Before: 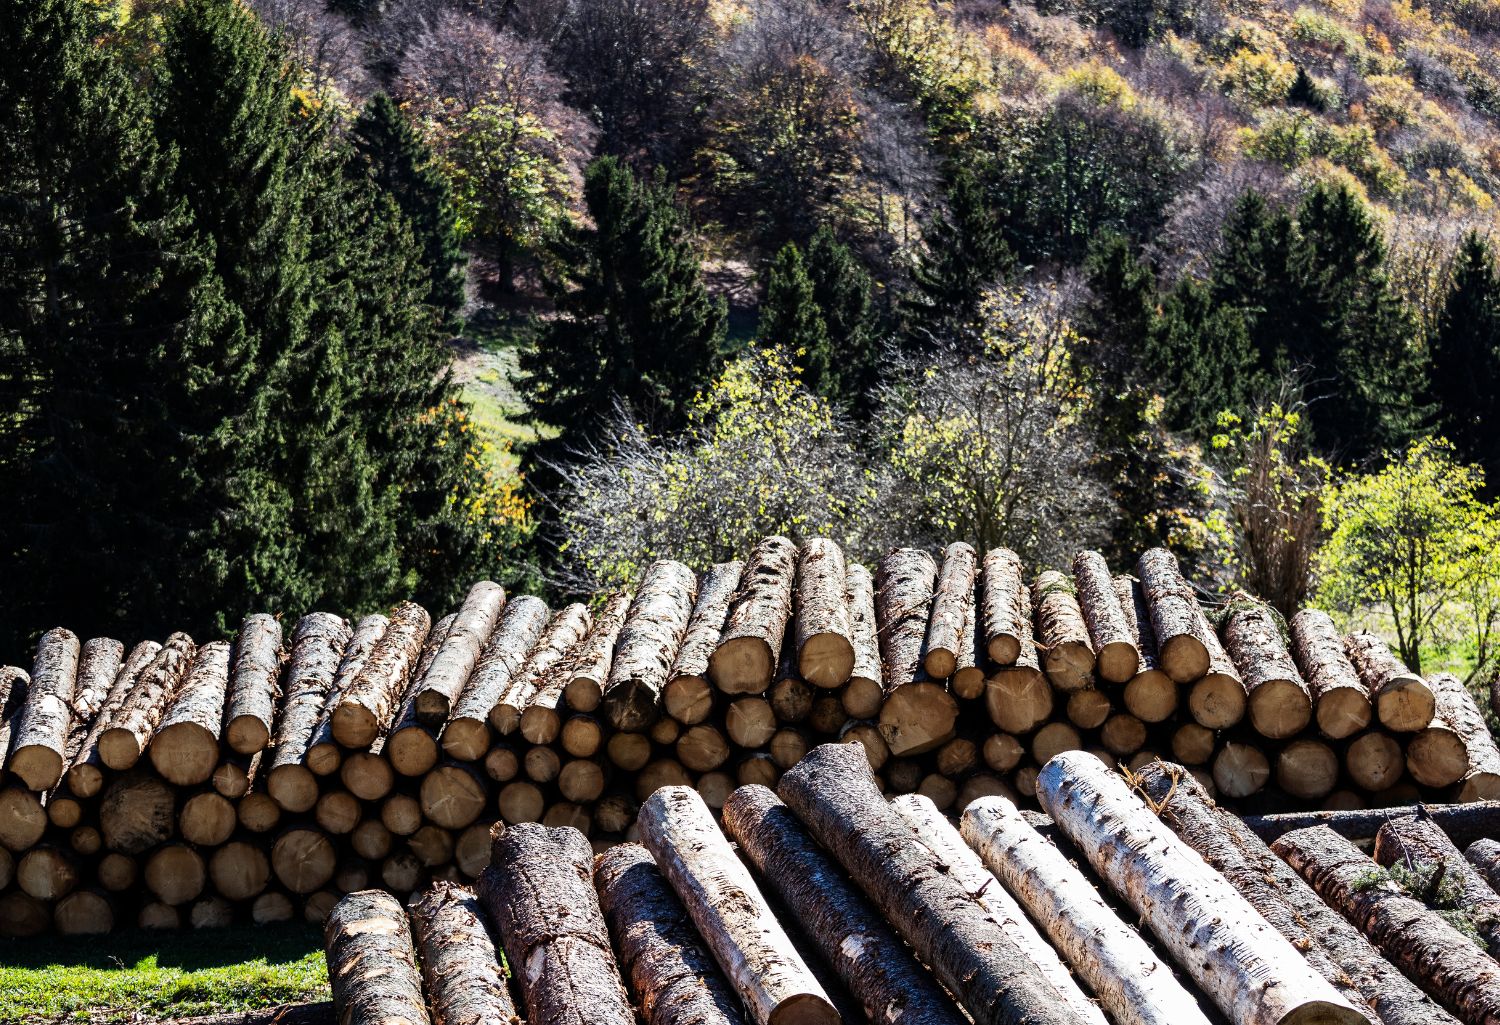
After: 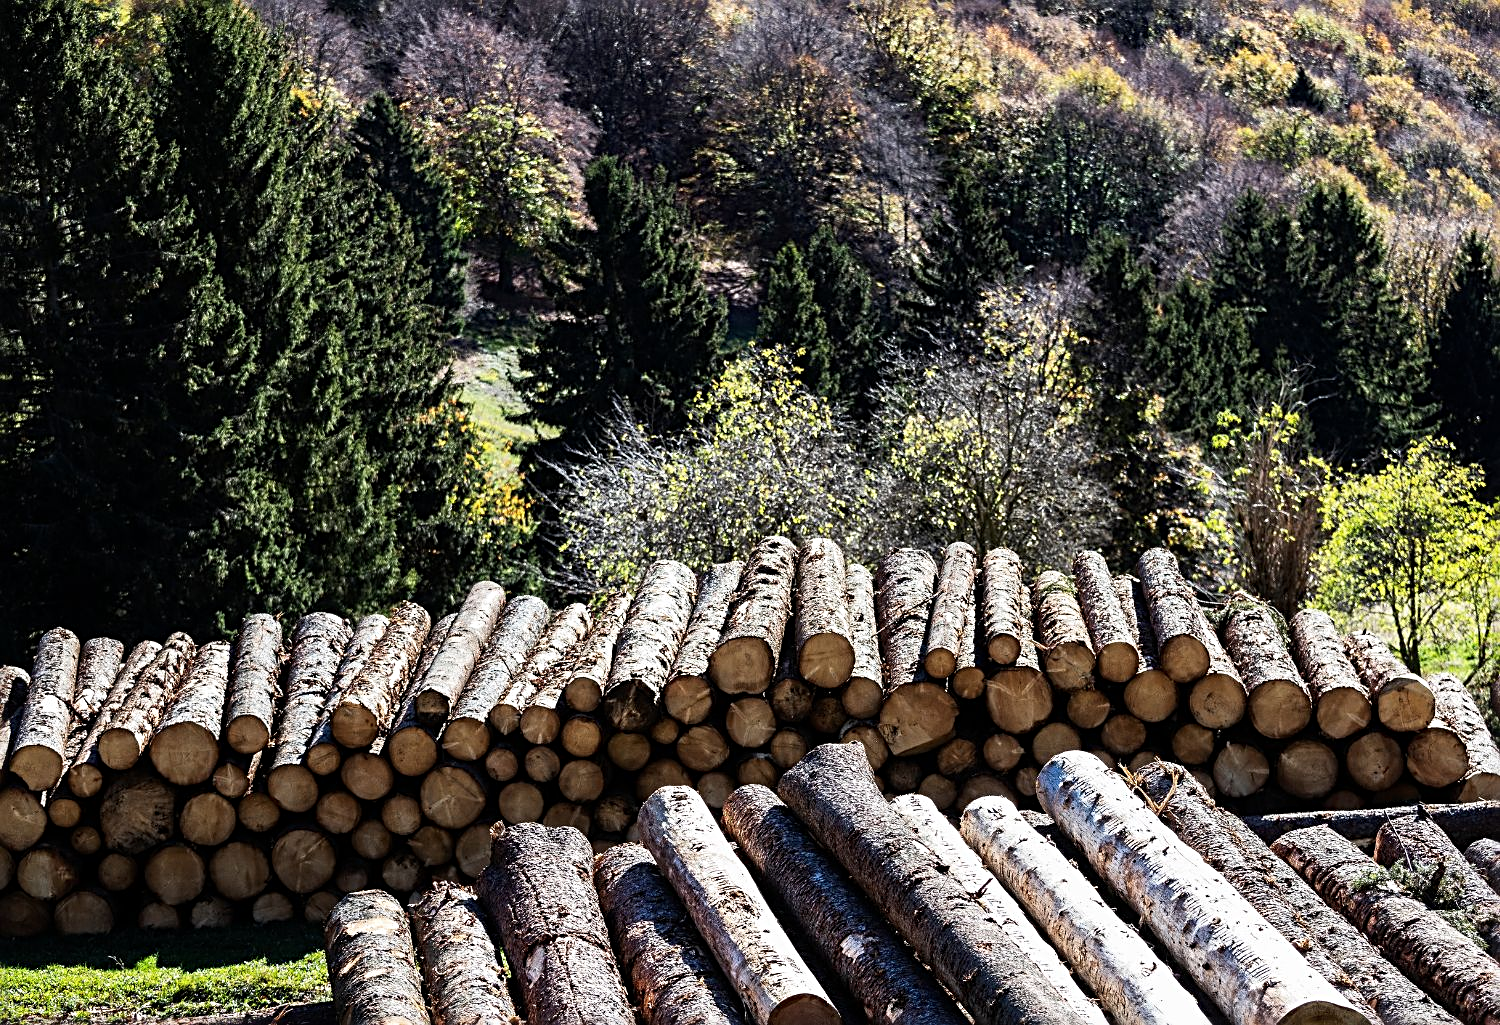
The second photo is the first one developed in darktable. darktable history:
tone equalizer: on, module defaults
sharpen: radius 3.119
